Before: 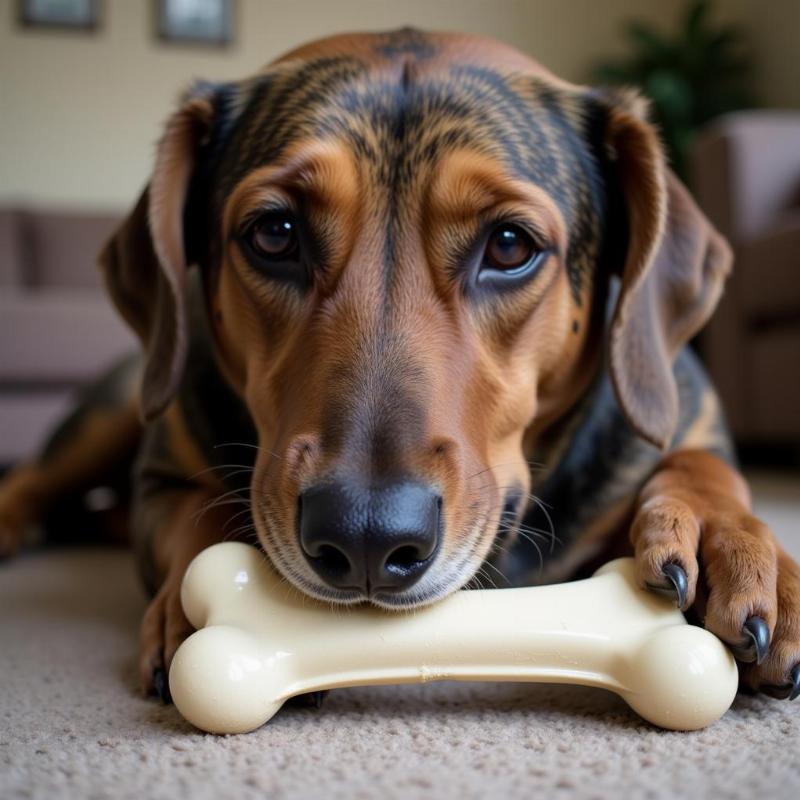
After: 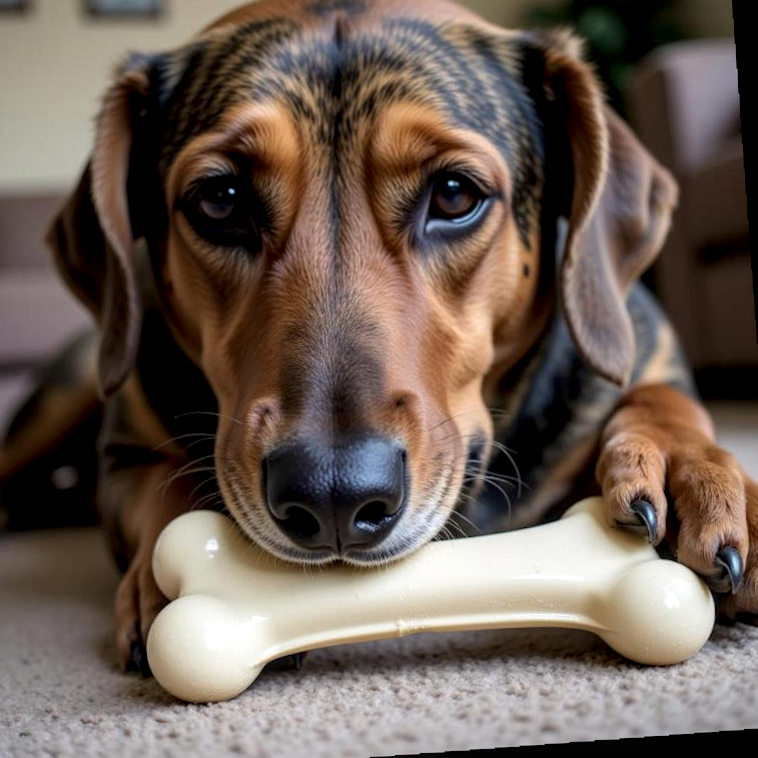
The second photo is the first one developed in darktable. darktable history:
rotate and perspective: rotation -2.29°, automatic cropping off
local contrast: detail 142%
crop and rotate: angle 1.96°, left 5.673%, top 5.673%
